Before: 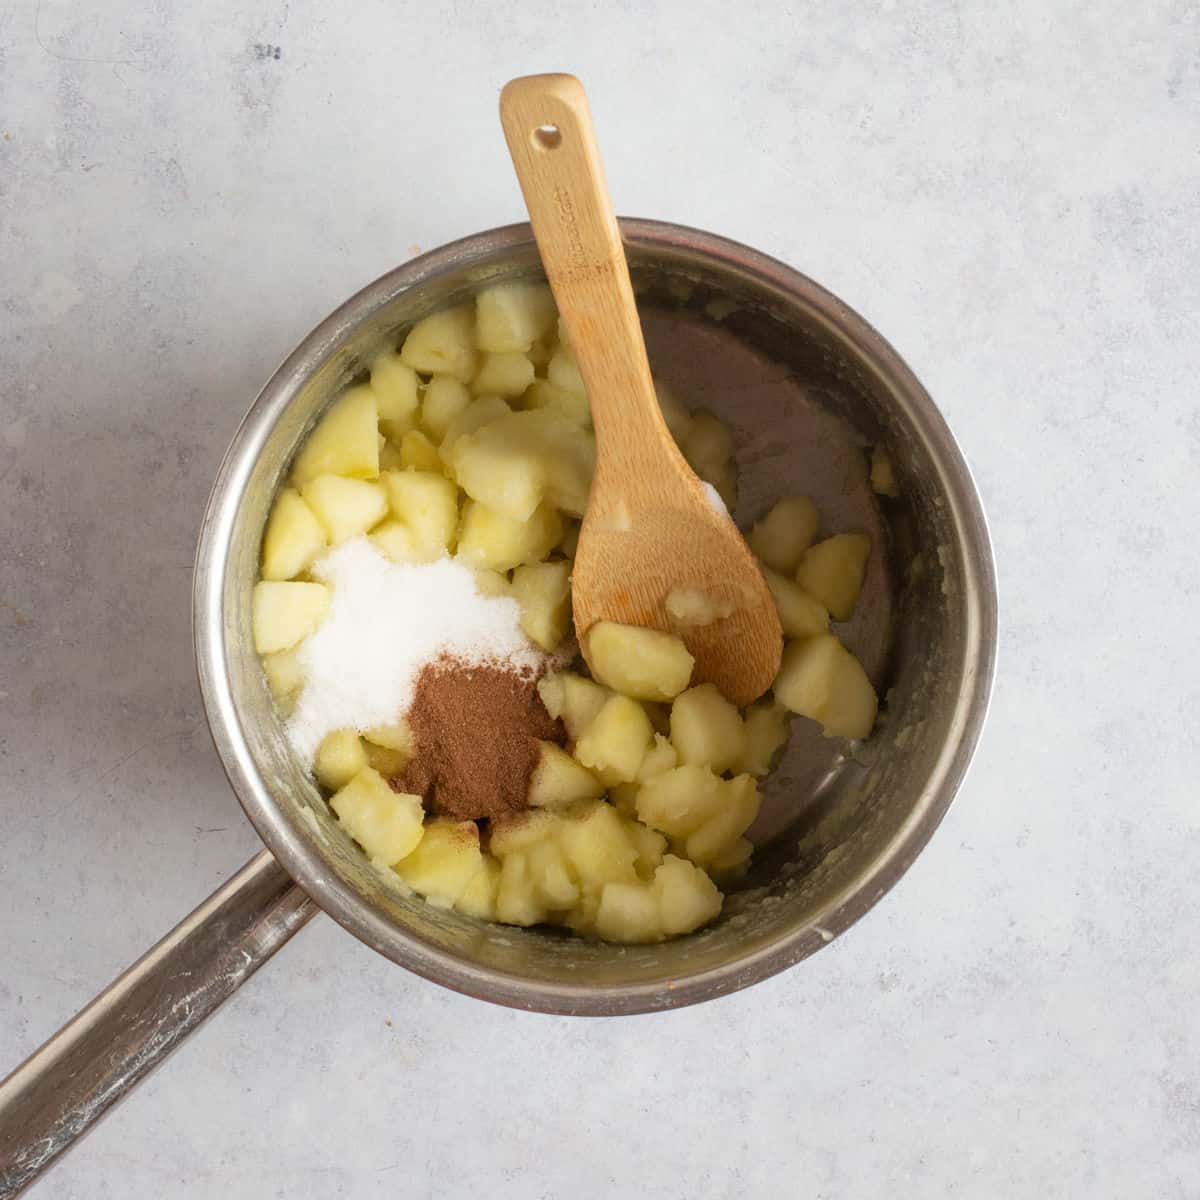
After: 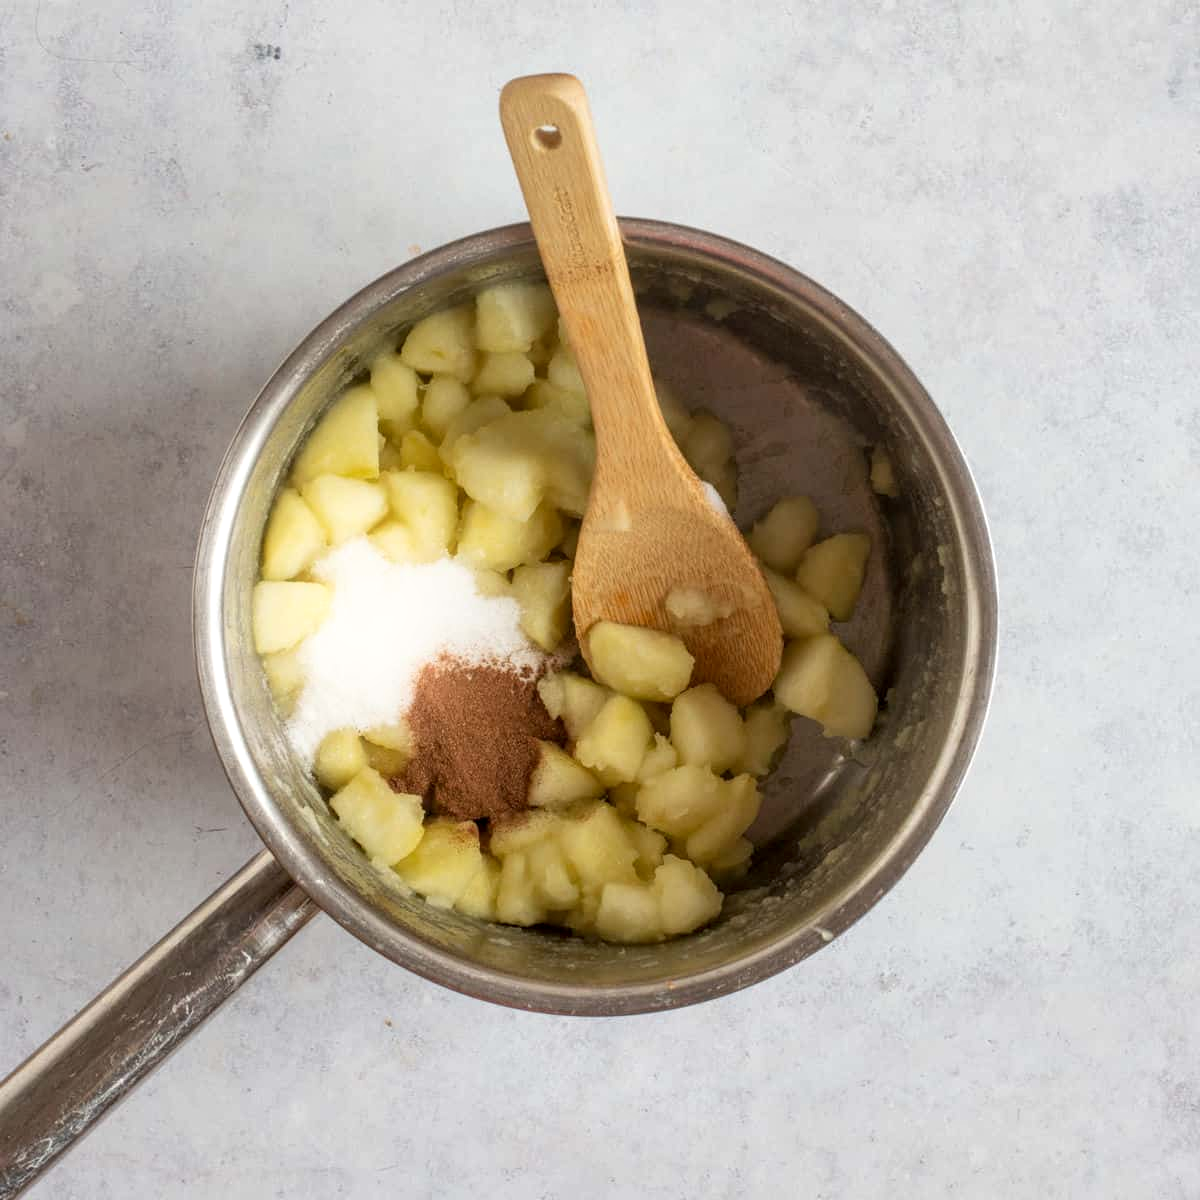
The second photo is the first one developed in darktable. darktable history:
local contrast: on, module defaults
bloom: size 9%, threshold 100%, strength 7%
